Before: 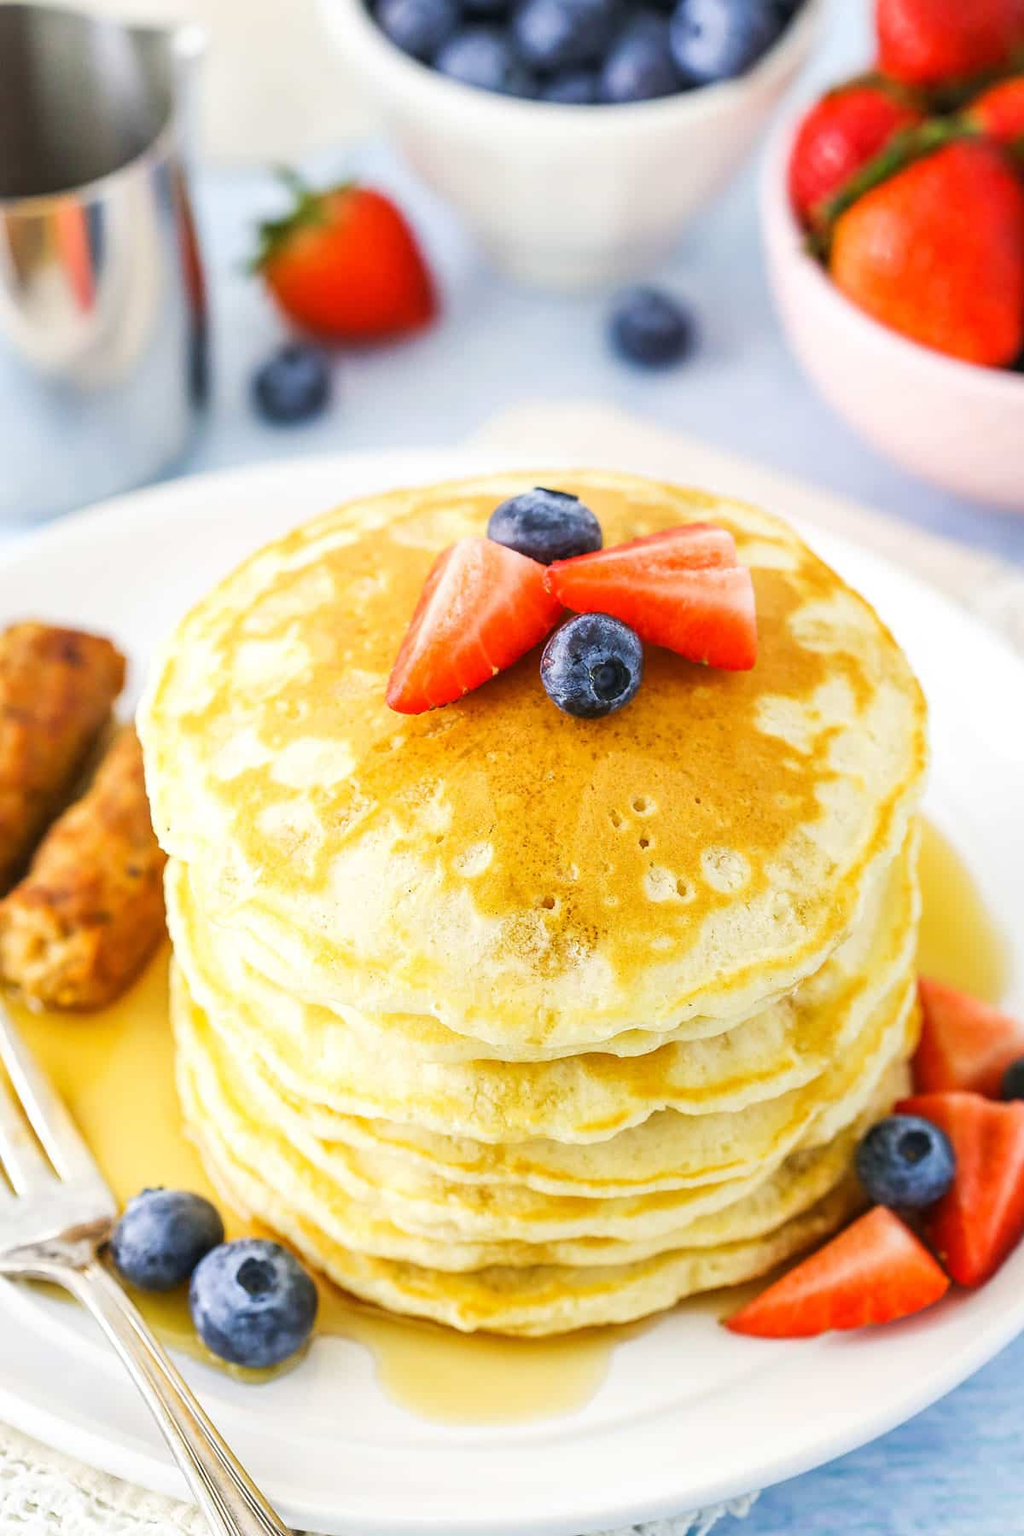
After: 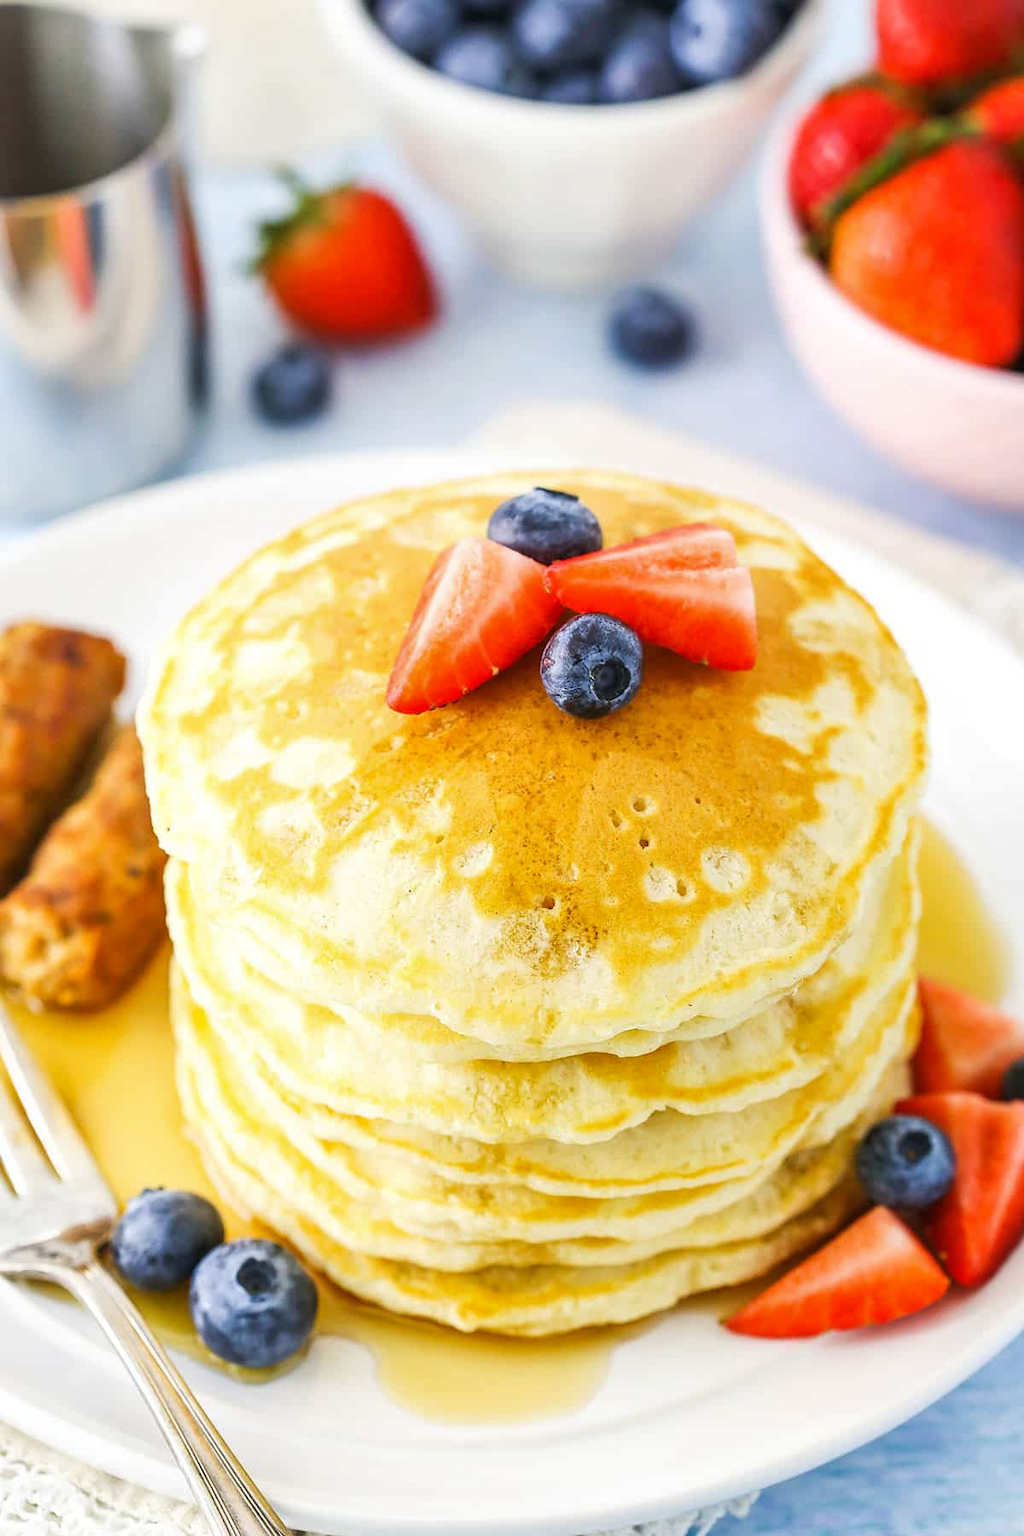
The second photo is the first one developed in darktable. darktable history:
shadows and highlights: shadows 20.34, highlights -20.03, soften with gaussian
